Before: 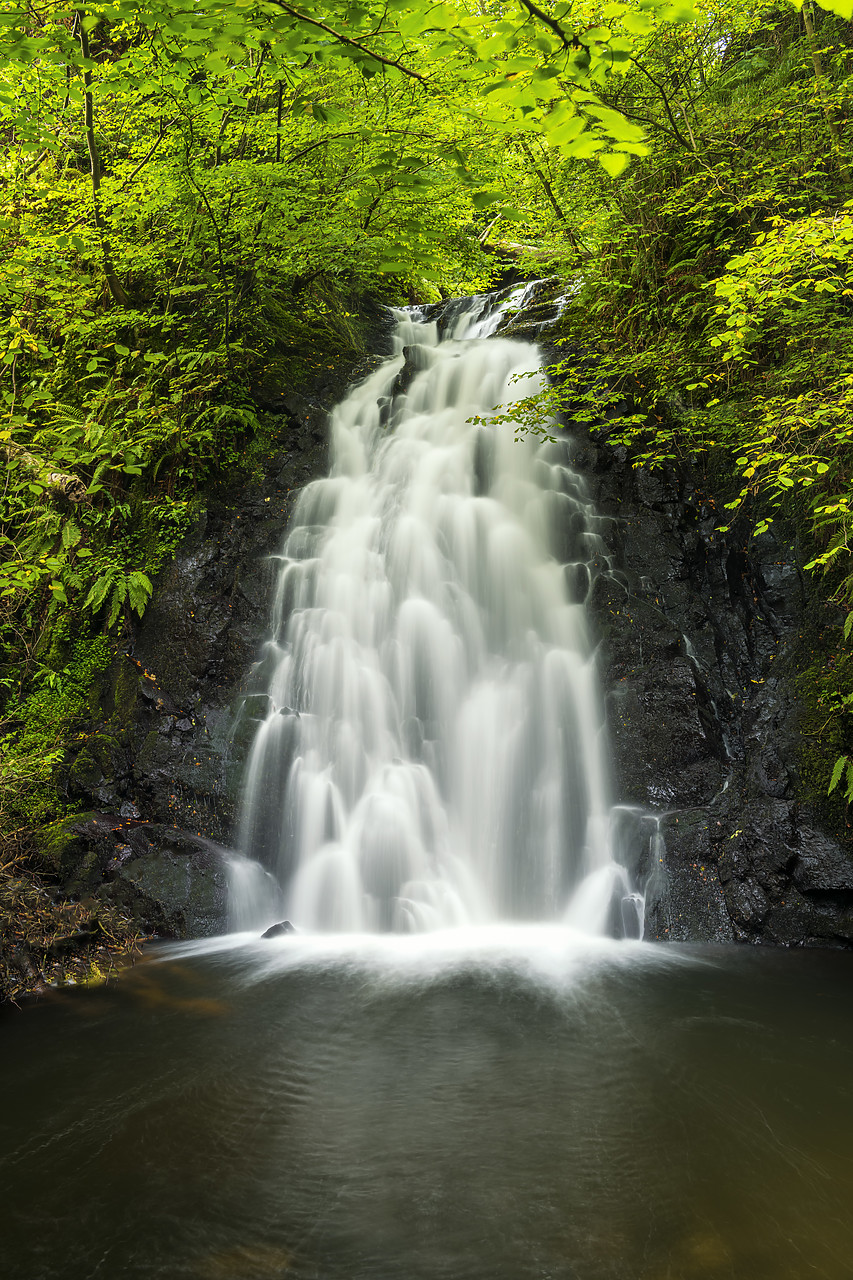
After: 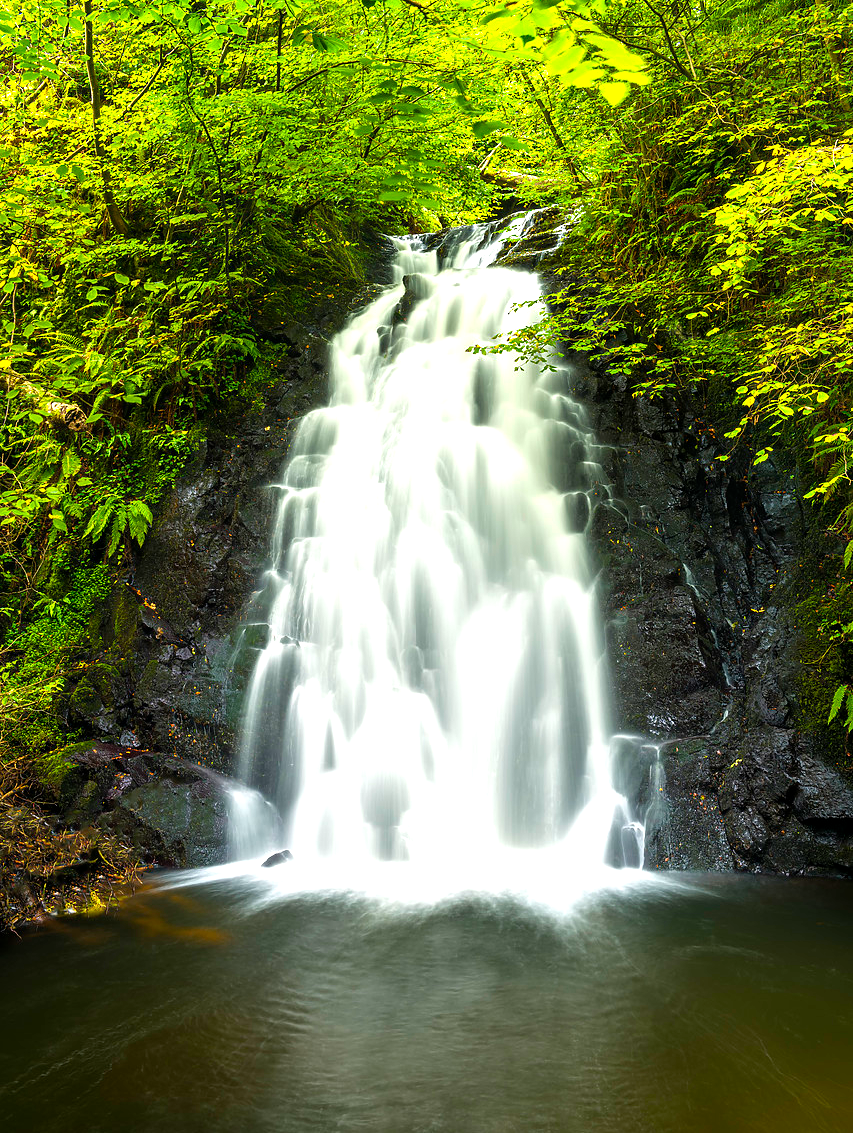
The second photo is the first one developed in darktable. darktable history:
crop and rotate: top 5.578%, bottom 5.898%
color balance rgb: perceptual saturation grading › global saturation 0.922%, perceptual saturation grading › highlights -15.237%, perceptual saturation grading › shadows 25.885%, perceptual brilliance grading › global brilliance 24.843%, global vibrance 24.817%
